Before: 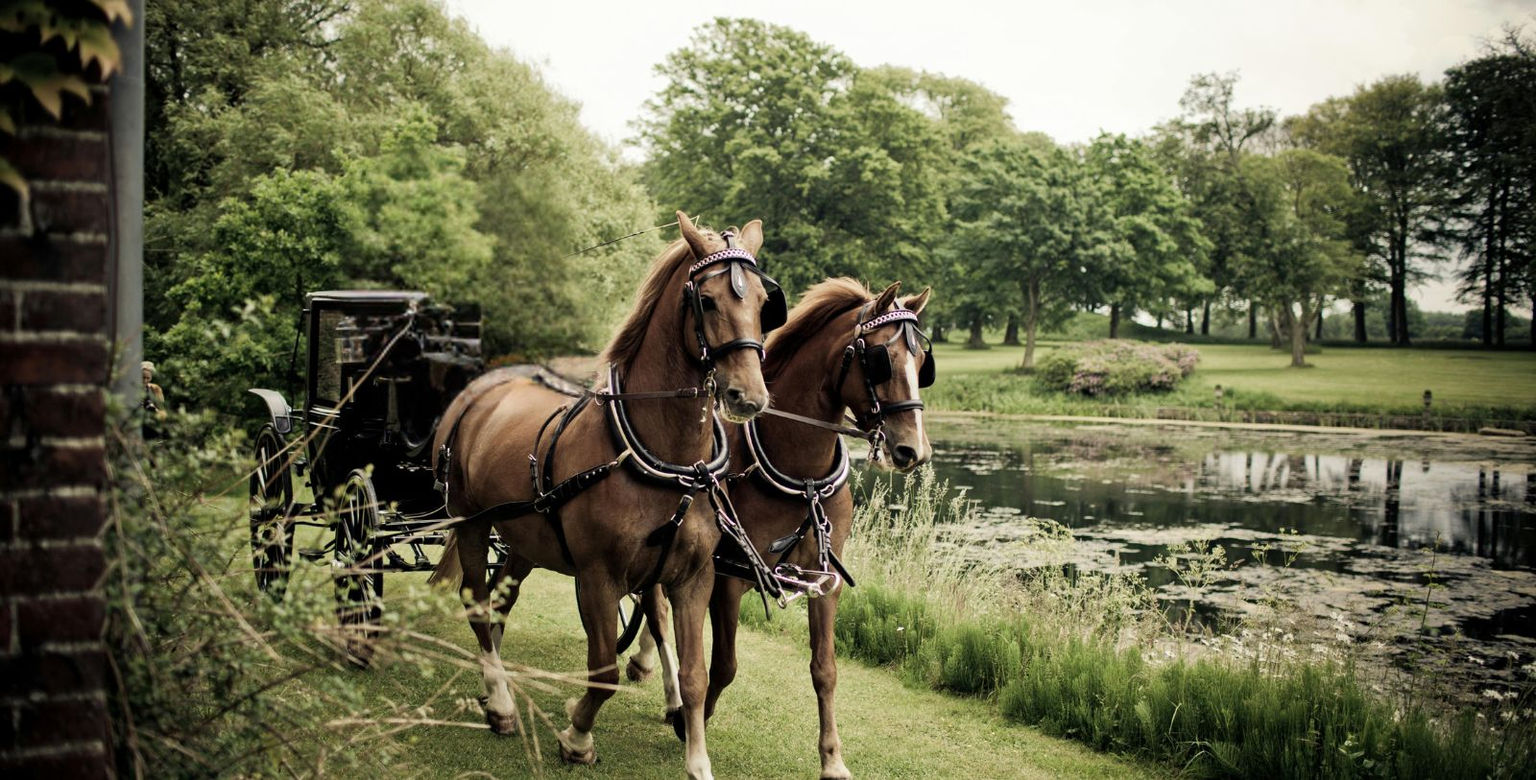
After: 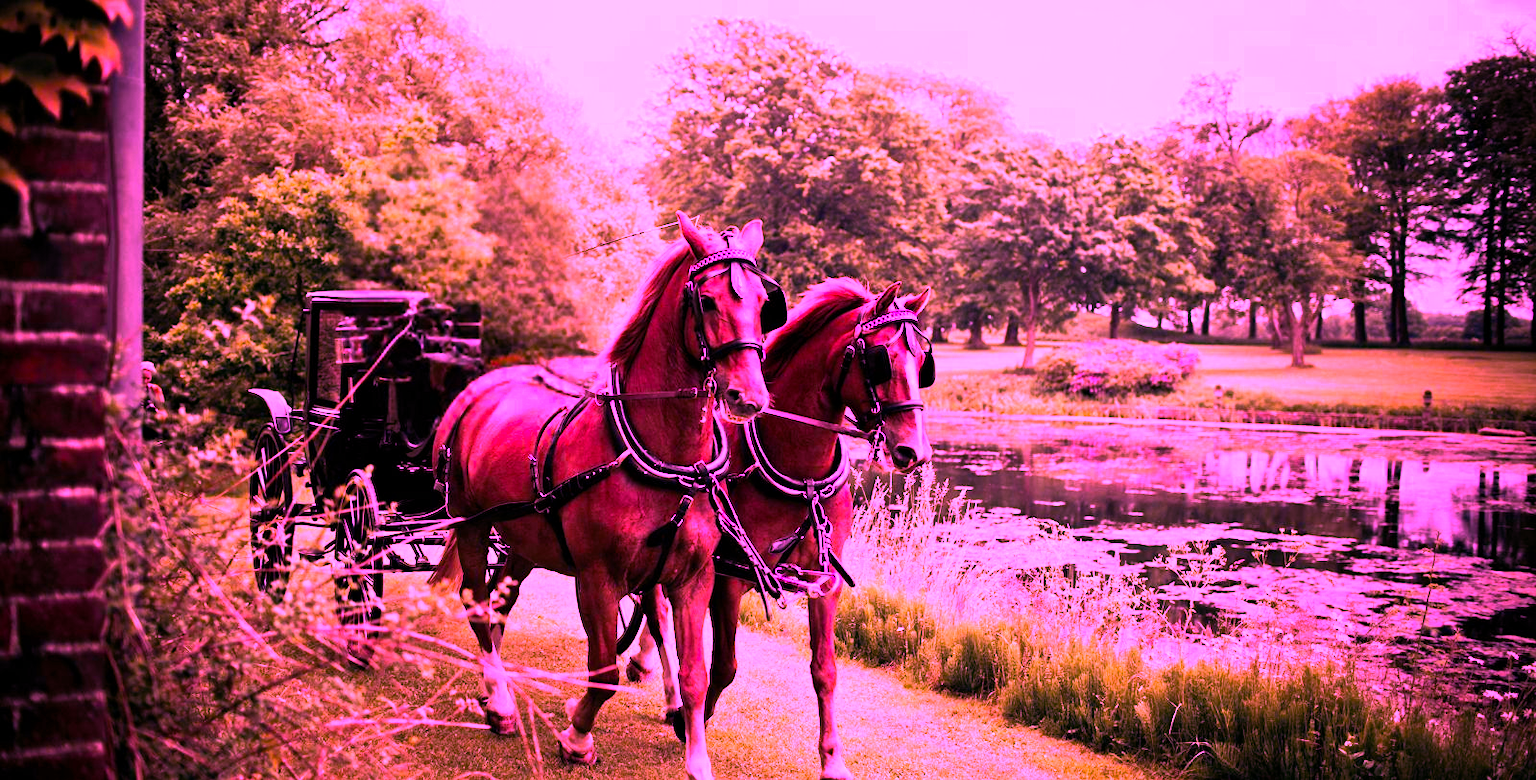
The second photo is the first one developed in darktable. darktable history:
white balance: red 1.91, blue 1.727
color balance rgb: linear chroma grading › global chroma 9%, perceptual saturation grading › global saturation 36%, perceptual brilliance grading › global brilliance 15%, perceptual brilliance grading › shadows -35%, global vibrance 15%
